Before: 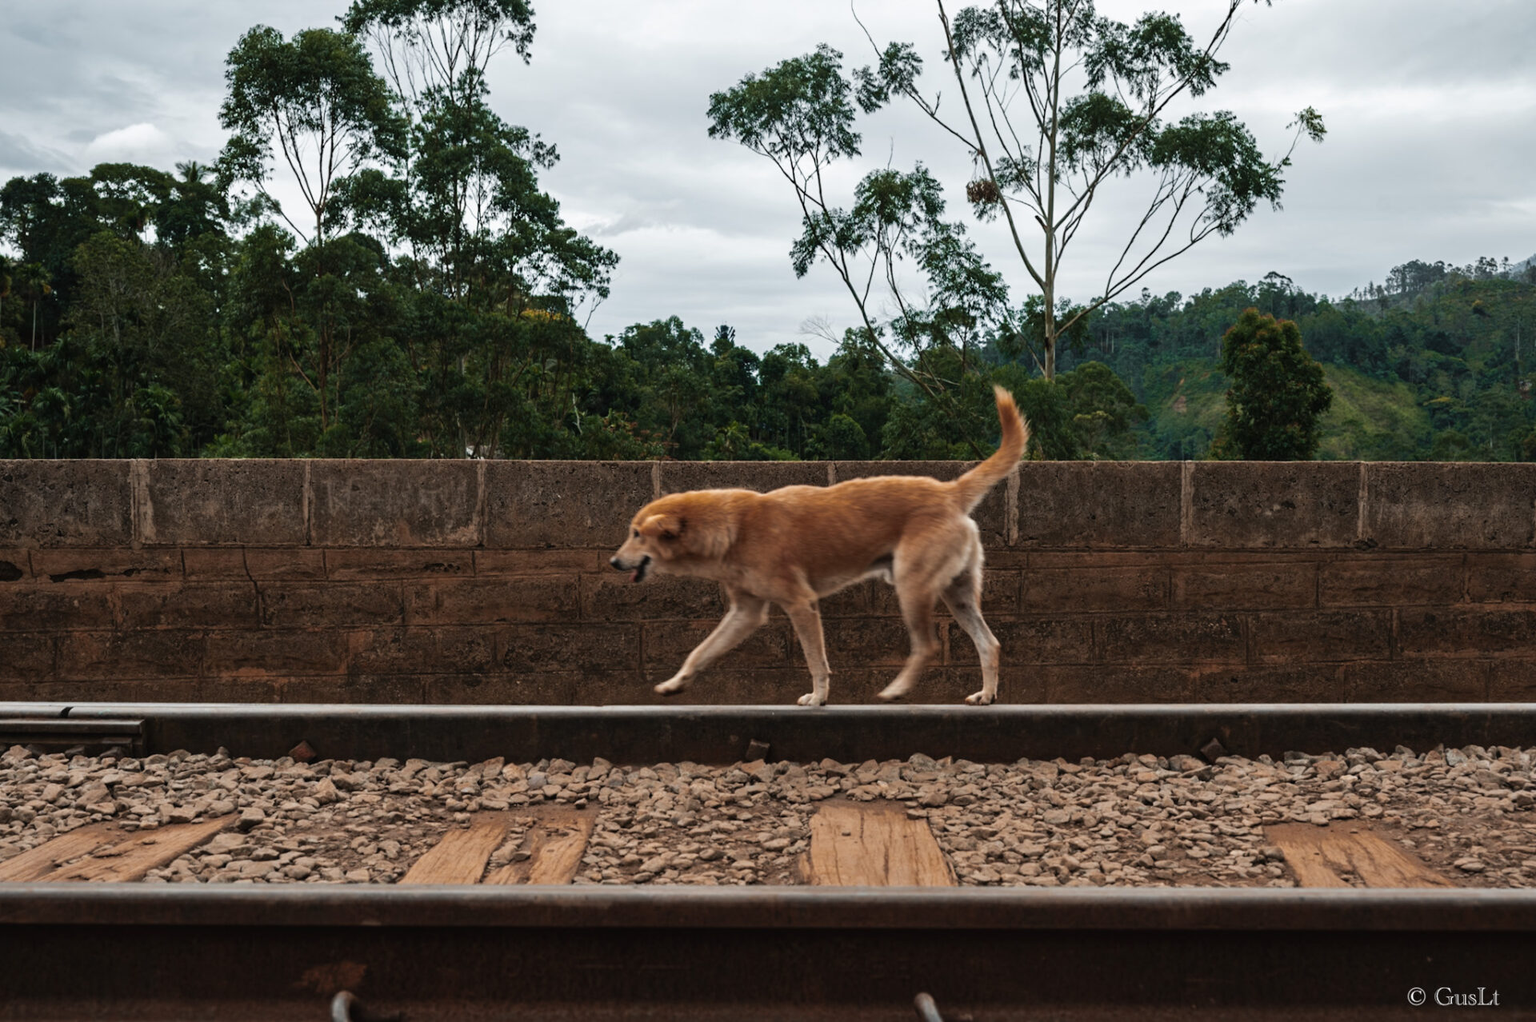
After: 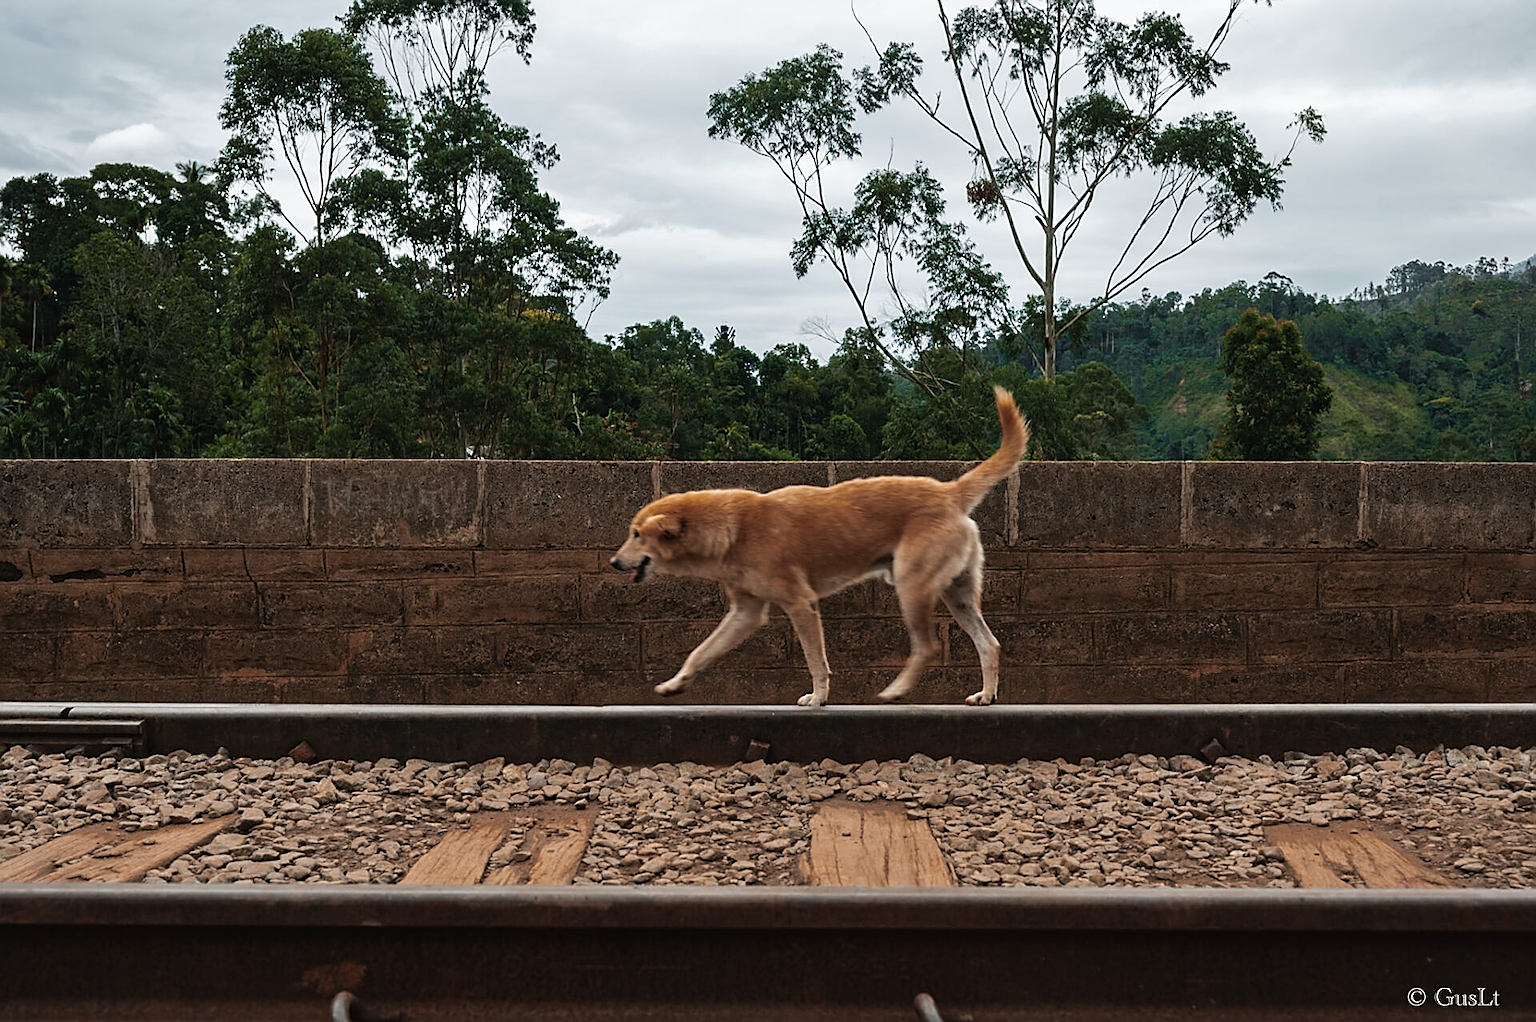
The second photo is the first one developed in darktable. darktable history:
sharpen: radius 1.35, amount 1.251, threshold 0.691
